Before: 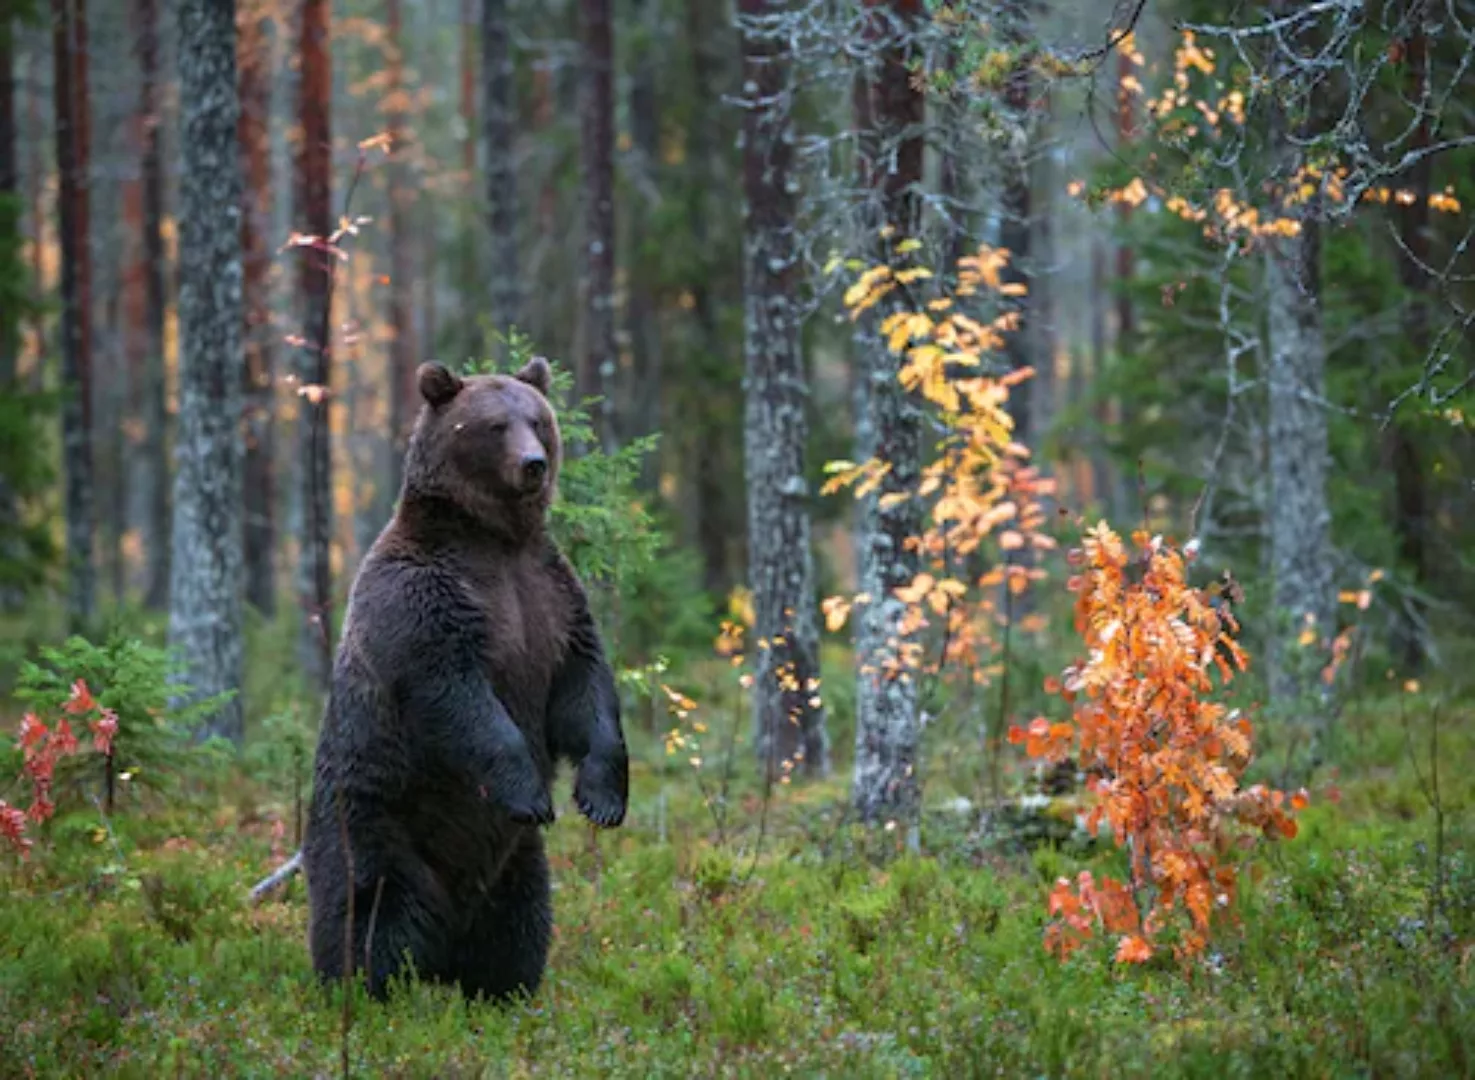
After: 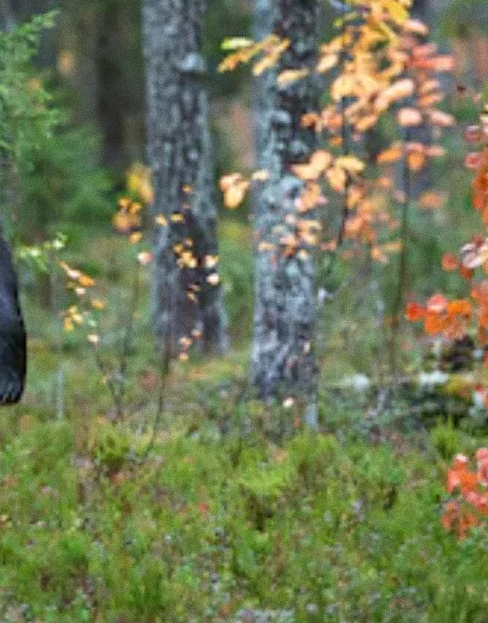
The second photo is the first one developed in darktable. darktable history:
crop: left 40.878%, top 39.176%, right 25.993%, bottom 3.081%
grain: on, module defaults
